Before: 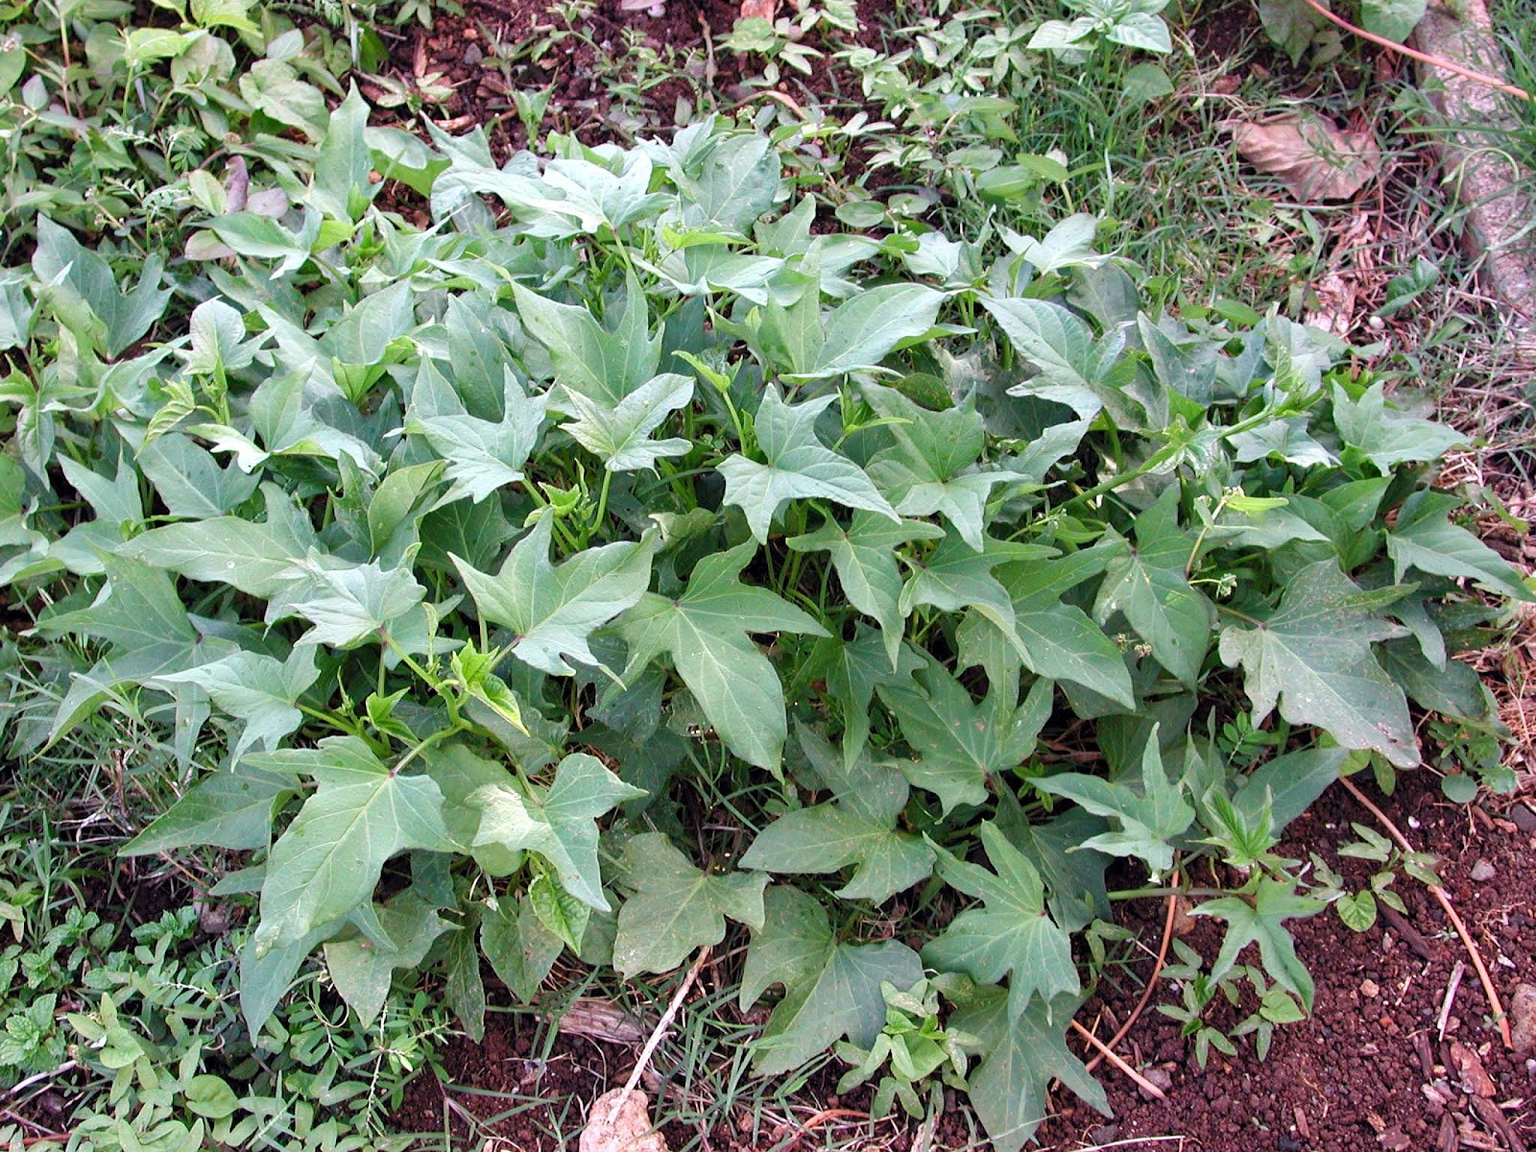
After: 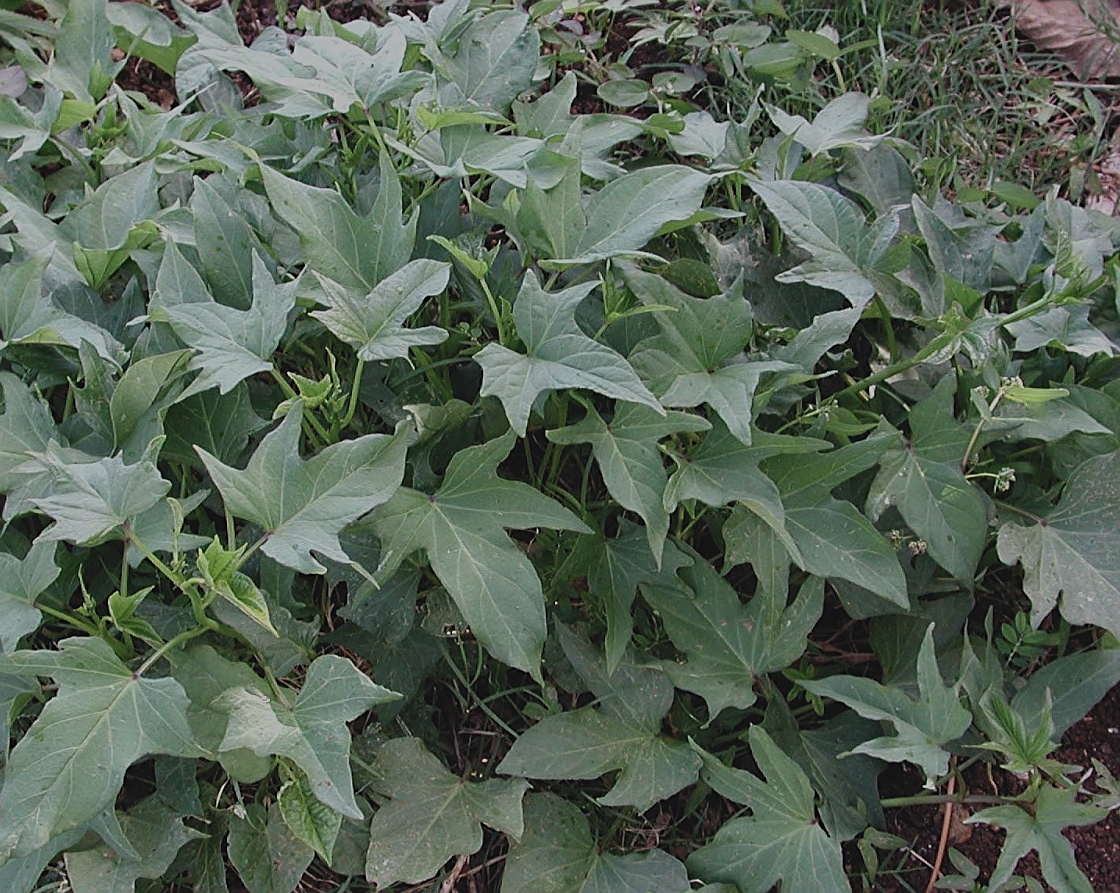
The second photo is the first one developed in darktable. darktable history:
exposure: black level correction -0.017, exposure -1.115 EV, compensate highlight preservation false
contrast brightness saturation: contrast 0.058, brightness -0.011, saturation -0.217
sharpen: on, module defaults
crop and rotate: left 17.103%, top 10.895%, right 12.845%, bottom 14.64%
